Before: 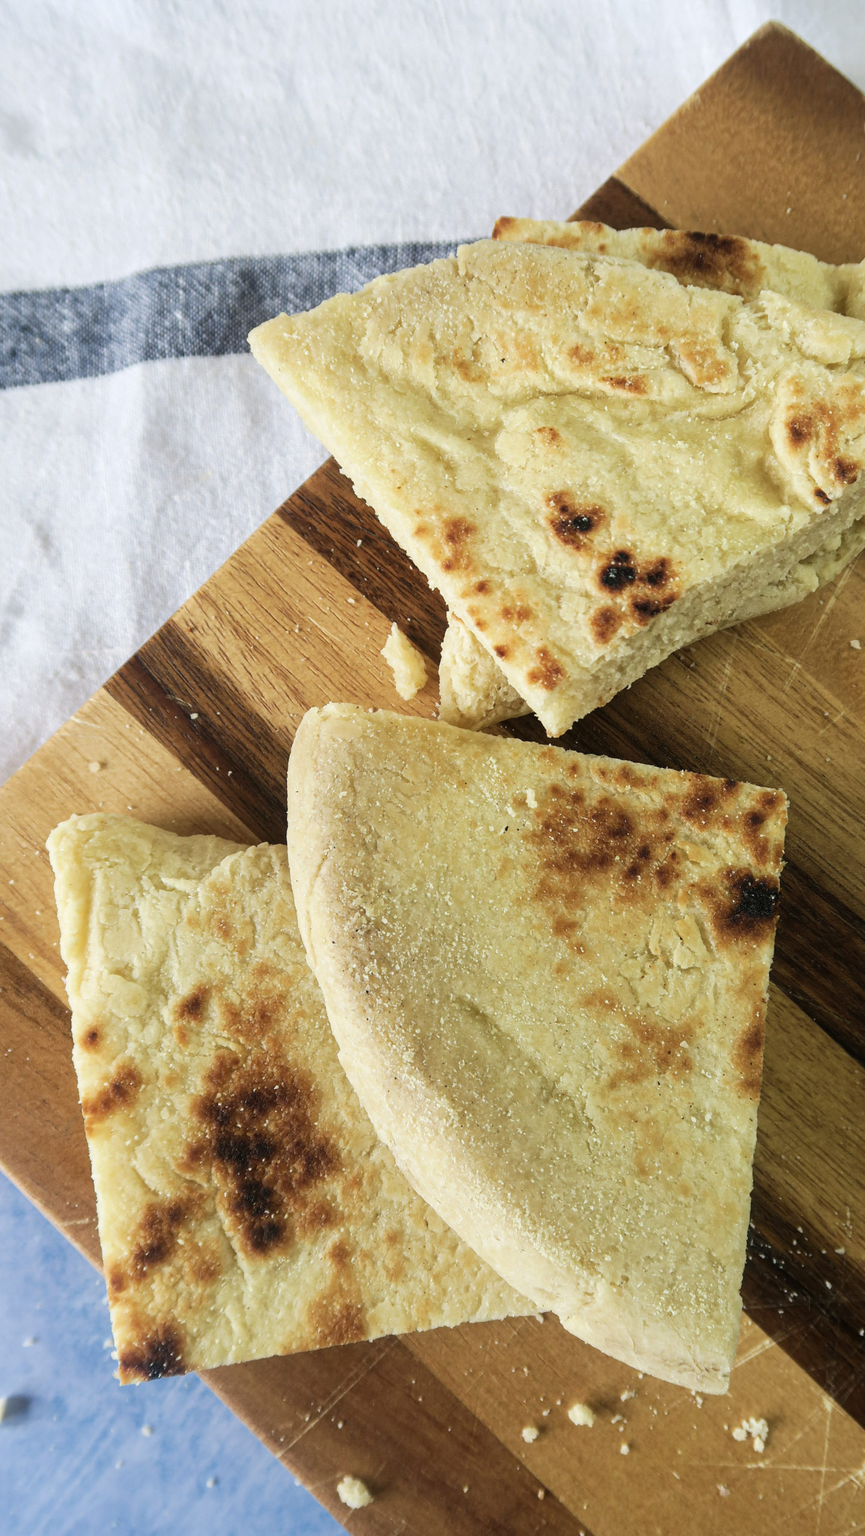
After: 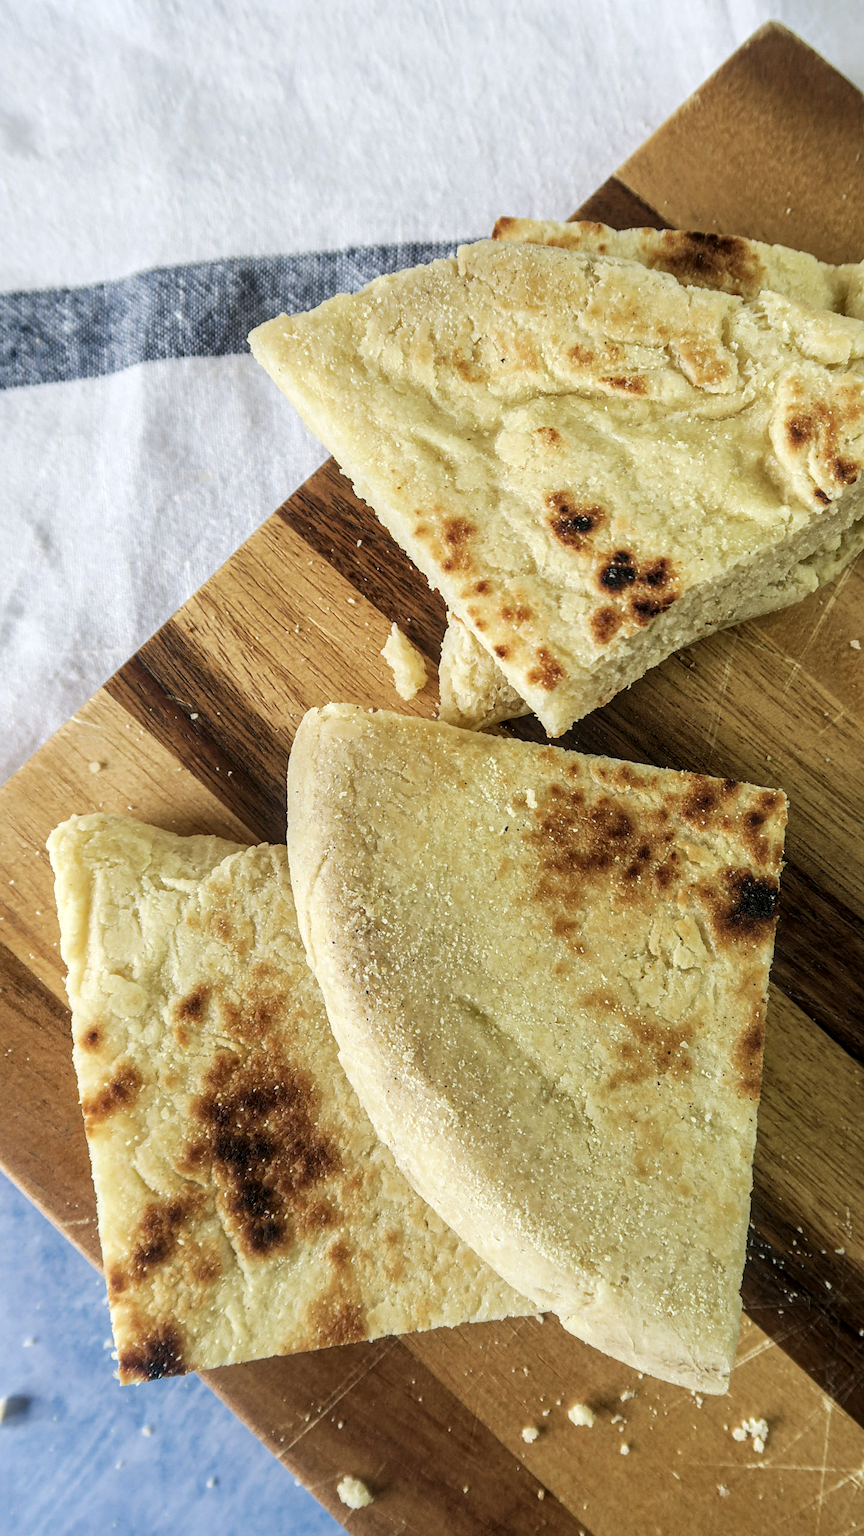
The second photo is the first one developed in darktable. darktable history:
sharpen: amount 0.207
local contrast: detail 130%
